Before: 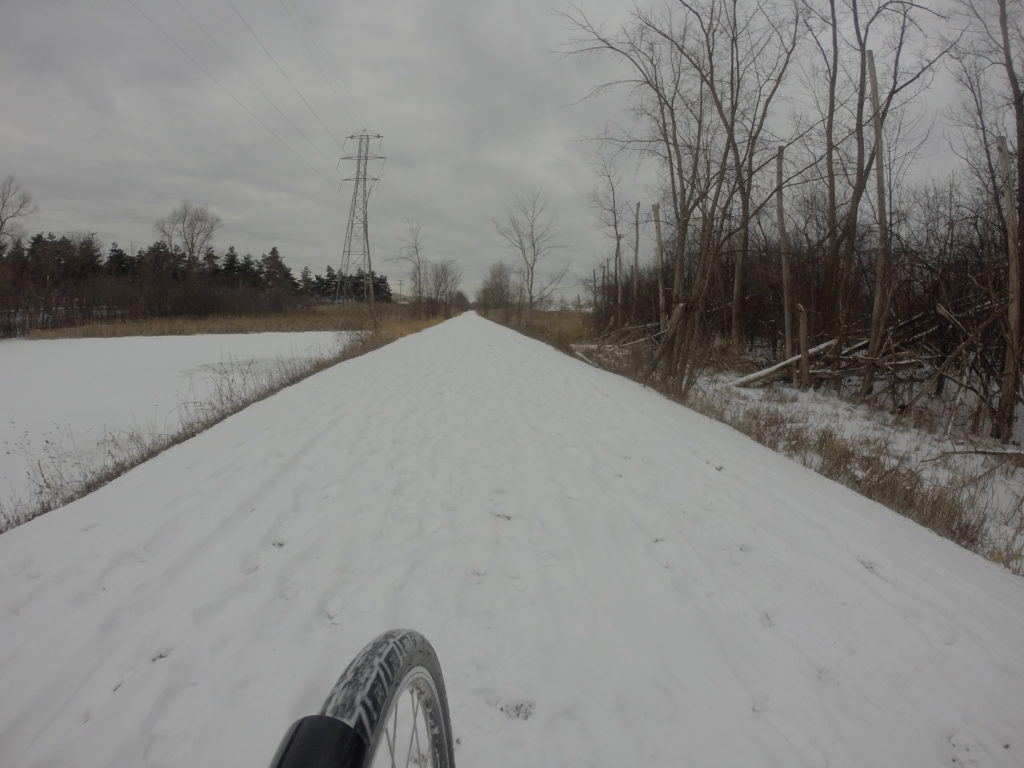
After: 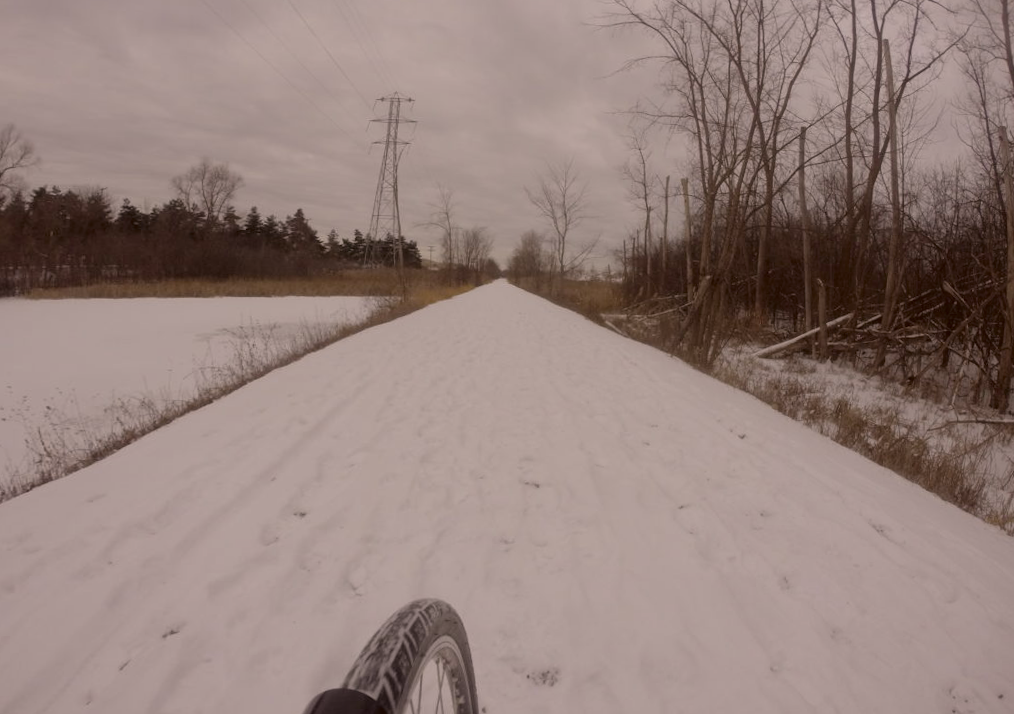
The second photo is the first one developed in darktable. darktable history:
color balance rgb: perceptual saturation grading › global saturation 20%, perceptual saturation grading › highlights -25%, perceptual saturation grading › shadows 25%
white balance: red 0.98, blue 1.034
rotate and perspective: rotation 0.679°, lens shift (horizontal) 0.136, crop left 0.009, crop right 0.991, crop top 0.078, crop bottom 0.95
color correction: highlights a* 10.21, highlights b* 9.79, shadows a* 8.61, shadows b* 7.88, saturation 0.8
